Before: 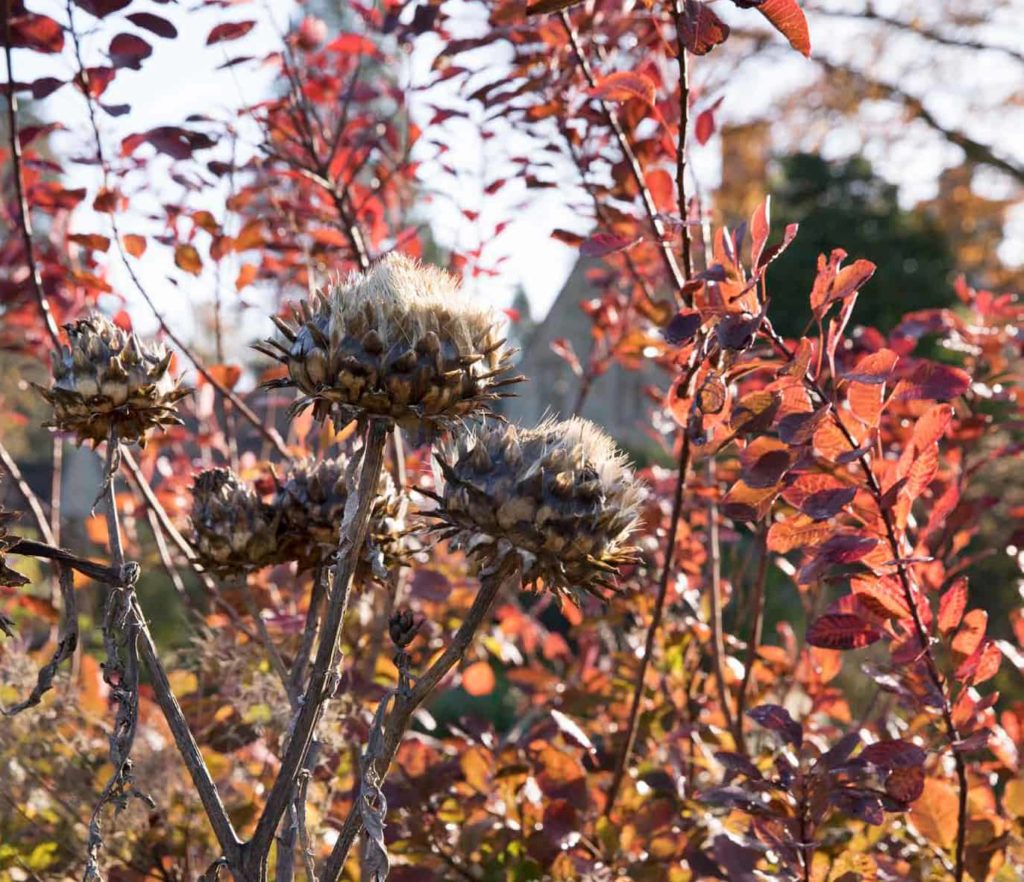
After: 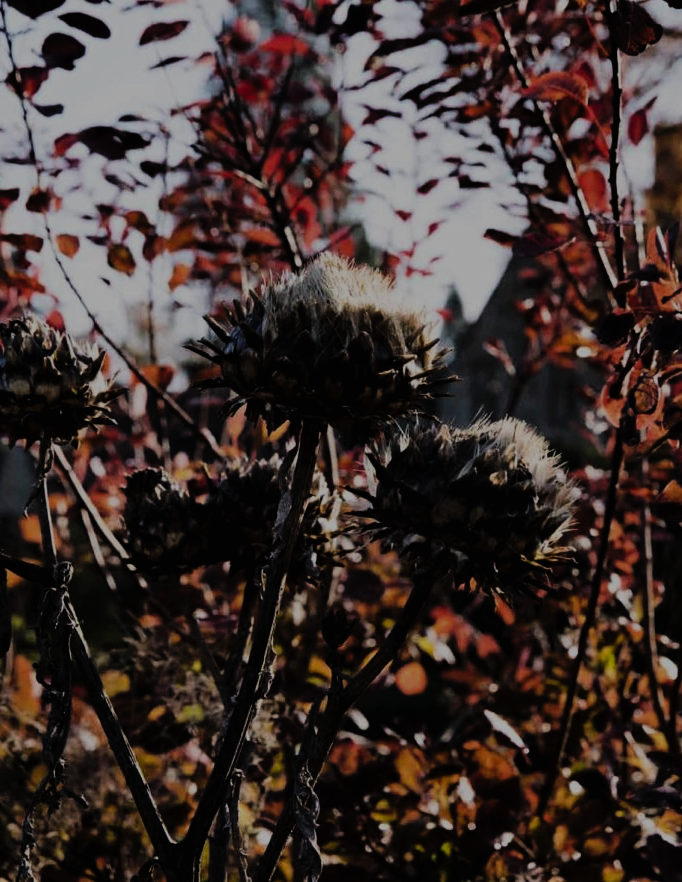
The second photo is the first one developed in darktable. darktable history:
crop and rotate: left 6.617%, right 26.717%
exposure: exposure -2.002 EV, compensate highlight preservation false
tone curve: curves: ch0 [(0, 0) (0.003, 0.012) (0.011, 0.02) (0.025, 0.032) (0.044, 0.046) (0.069, 0.06) (0.1, 0.09) (0.136, 0.133) (0.177, 0.182) (0.224, 0.247) (0.277, 0.316) (0.335, 0.396) (0.399, 0.48) (0.468, 0.568) (0.543, 0.646) (0.623, 0.717) (0.709, 0.777) (0.801, 0.846) (0.898, 0.912) (1, 1)], preserve colors none
filmic rgb: black relative exposure -5 EV, hardness 2.88, contrast 1.3, highlights saturation mix -30%
tone equalizer: on, module defaults
